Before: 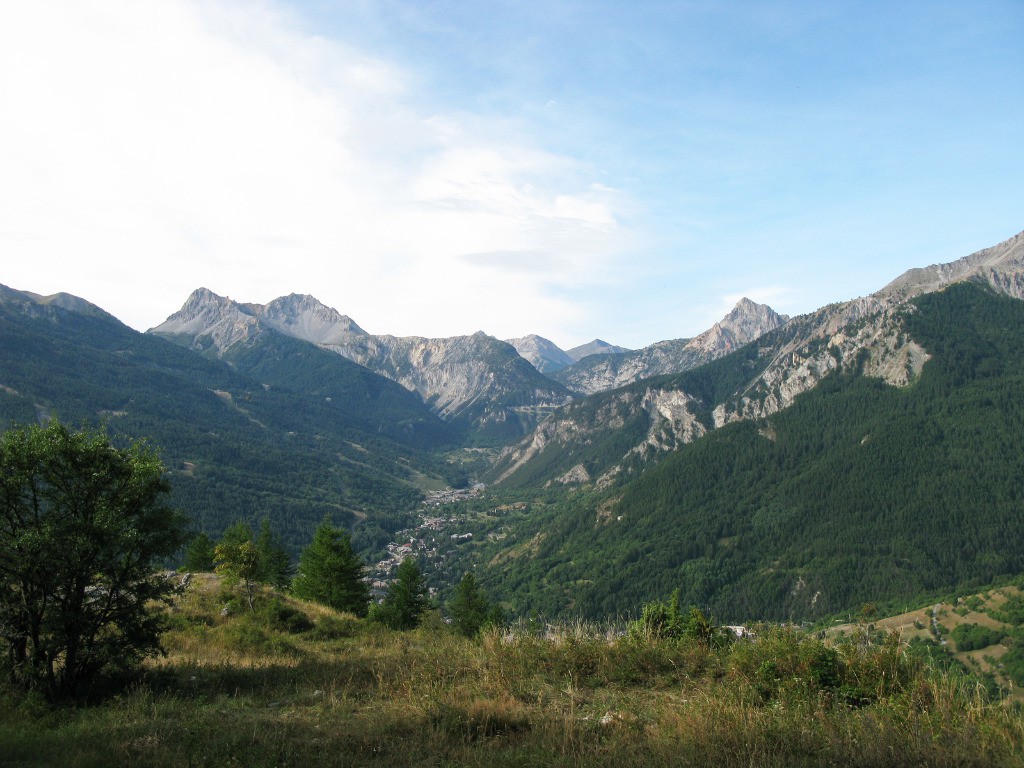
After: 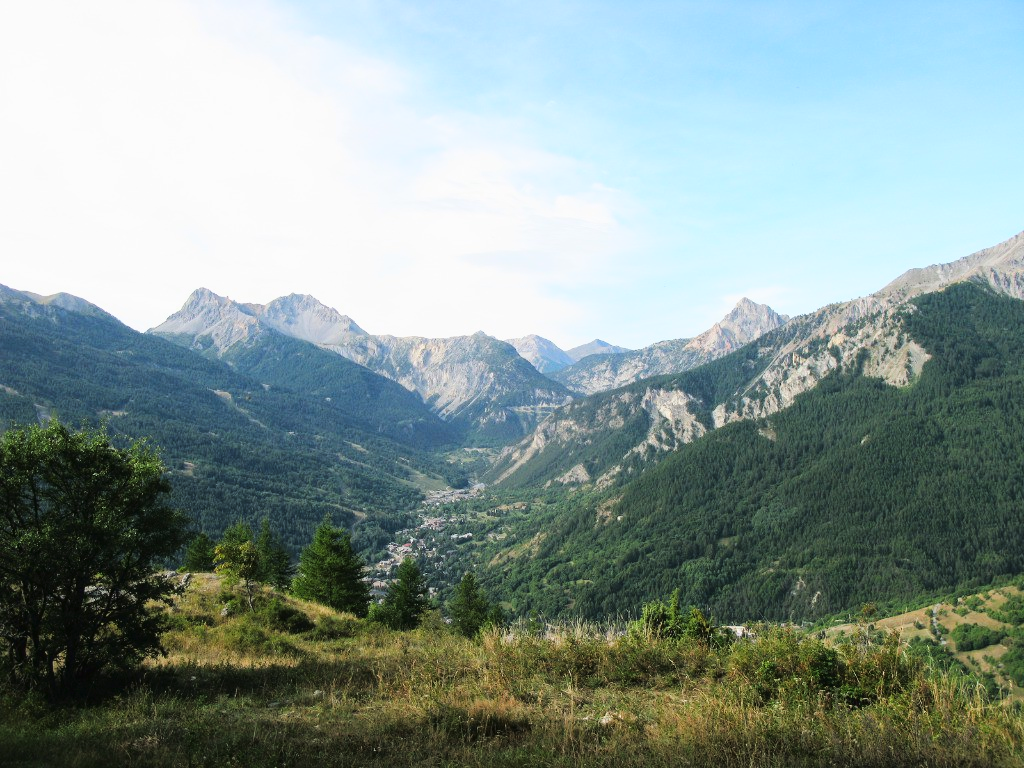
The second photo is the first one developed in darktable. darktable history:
tone curve: curves: ch0 [(0, 0.014) (0.12, 0.096) (0.386, 0.49) (0.54, 0.684) (0.751, 0.855) (0.89, 0.943) (0.998, 0.989)]; ch1 [(0, 0) (0.133, 0.099) (0.437, 0.41) (0.5, 0.5) (0.517, 0.536) (0.548, 0.575) (0.582, 0.639) (0.627, 0.692) (0.836, 0.868) (1, 1)]; ch2 [(0, 0) (0.374, 0.341) (0.456, 0.443) (0.478, 0.49) (0.501, 0.5) (0.528, 0.538) (0.55, 0.6) (0.572, 0.633) (0.702, 0.775) (1, 1)], color space Lab, linked channels, preserve colors none
